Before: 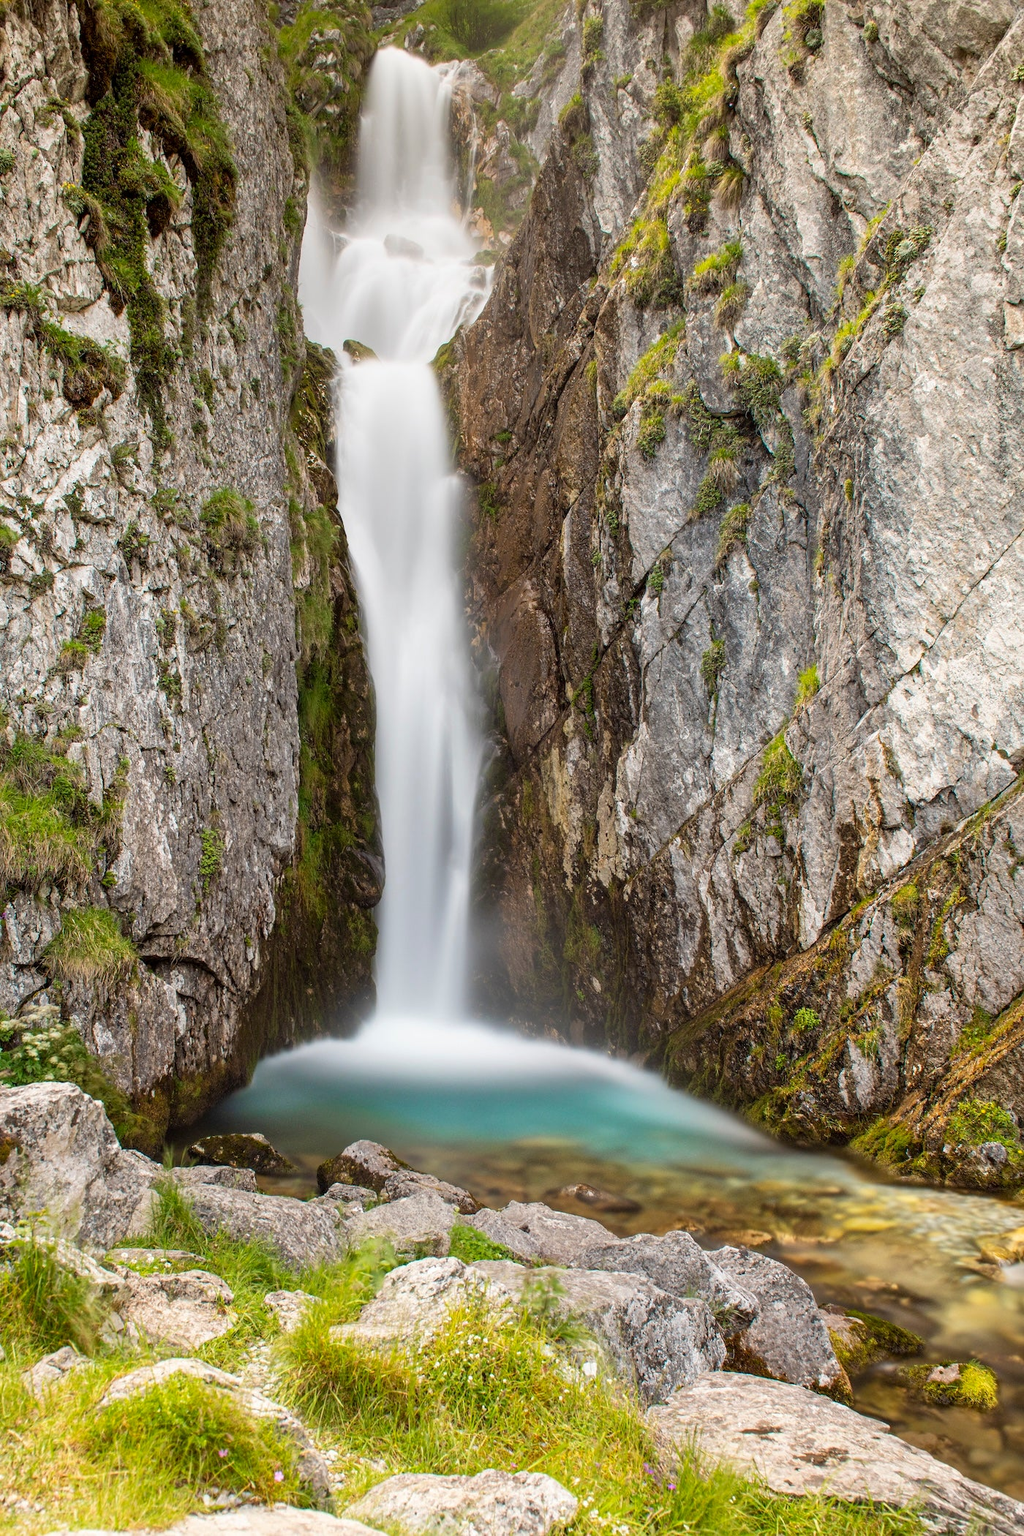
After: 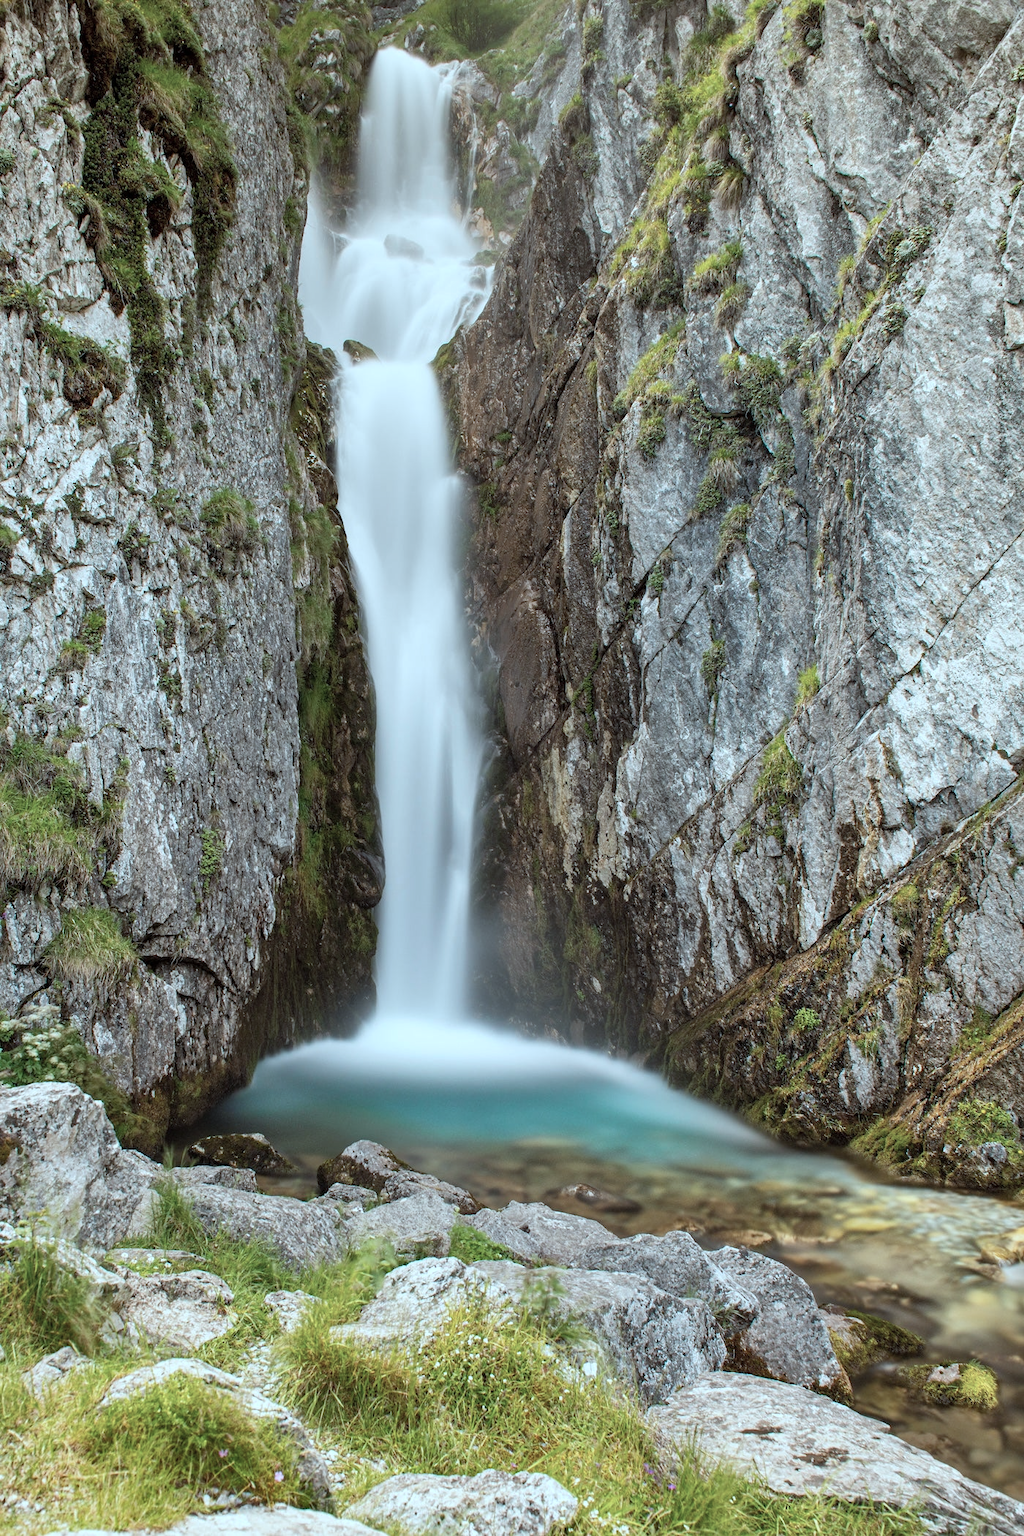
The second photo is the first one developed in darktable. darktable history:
color correction: highlights a* -12.64, highlights b* -18.1, saturation 0.7
shadows and highlights: shadows 32.83, highlights -47.7, soften with gaussian
